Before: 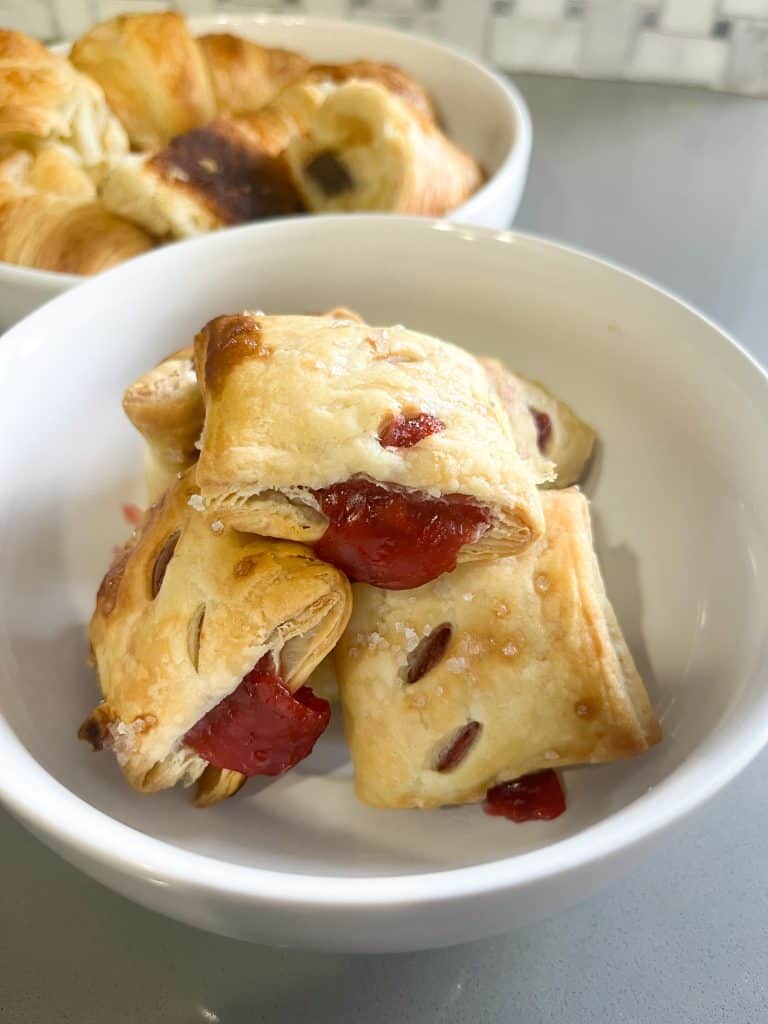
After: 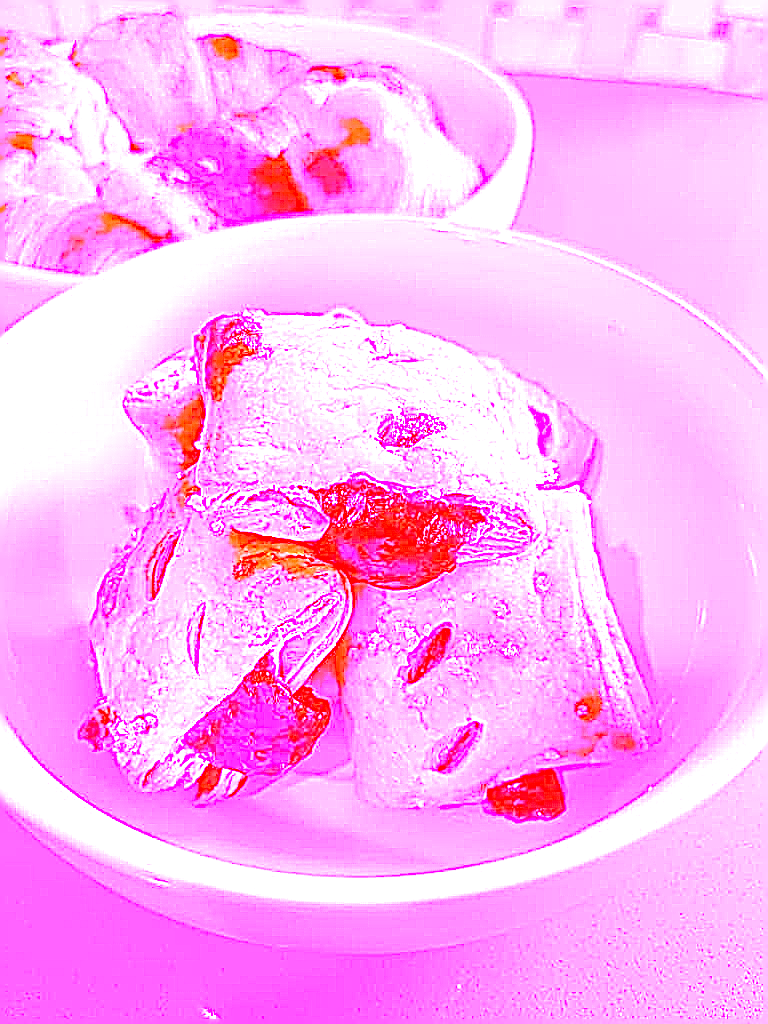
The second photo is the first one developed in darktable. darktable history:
white balance: red 8, blue 8
sharpen: on, module defaults
tone equalizer: -8 EV -0.417 EV, -7 EV -0.389 EV, -6 EV -0.333 EV, -5 EV -0.222 EV, -3 EV 0.222 EV, -2 EV 0.333 EV, -1 EV 0.389 EV, +0 EV 0.417 EV, edges refinement/feathering 500, mask exposure compensation -1.57 EV, preserve details no
